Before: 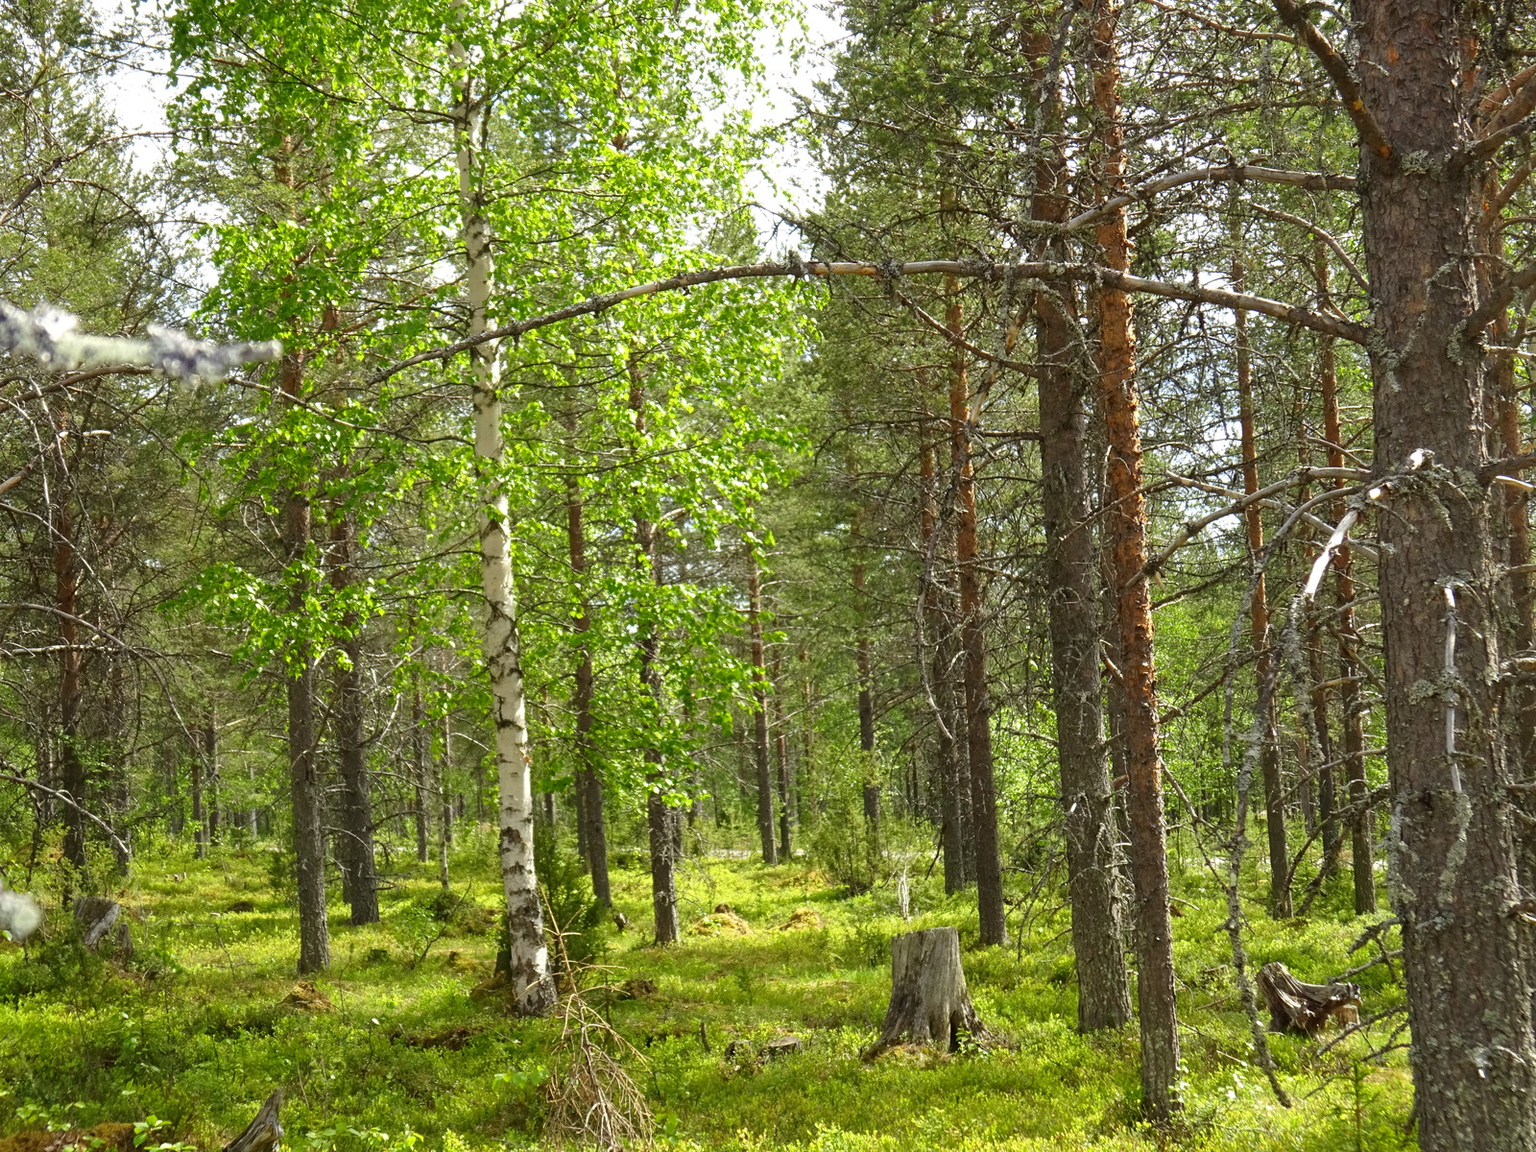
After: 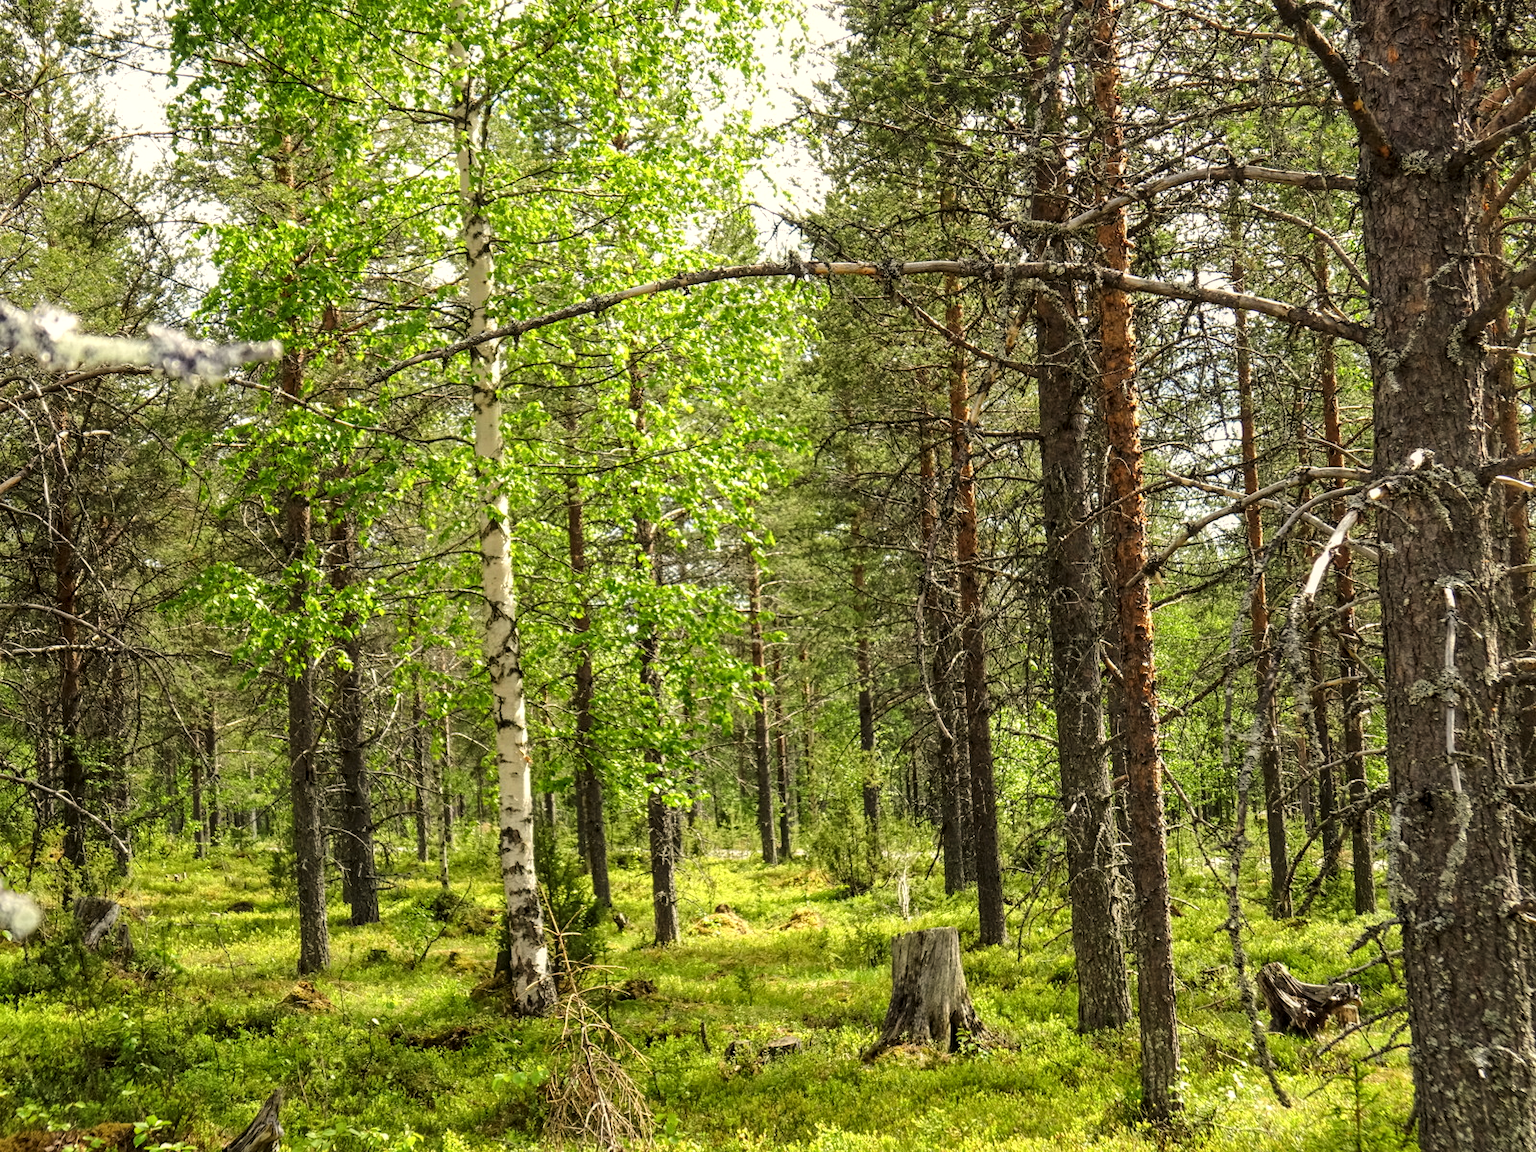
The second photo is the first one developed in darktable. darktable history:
local contrast: on, module defaults
tone curve: curves: ch0 [(0.029, 0) (0.134, 0.063) (0.249, 0.198) (0.378, 0.365) (0.499, 0.529) (1, 1)], color space Lab, linked channels, preserve colors none
color balance rgb: on, module defaults
white balance: red 1.045, blue 0.932
